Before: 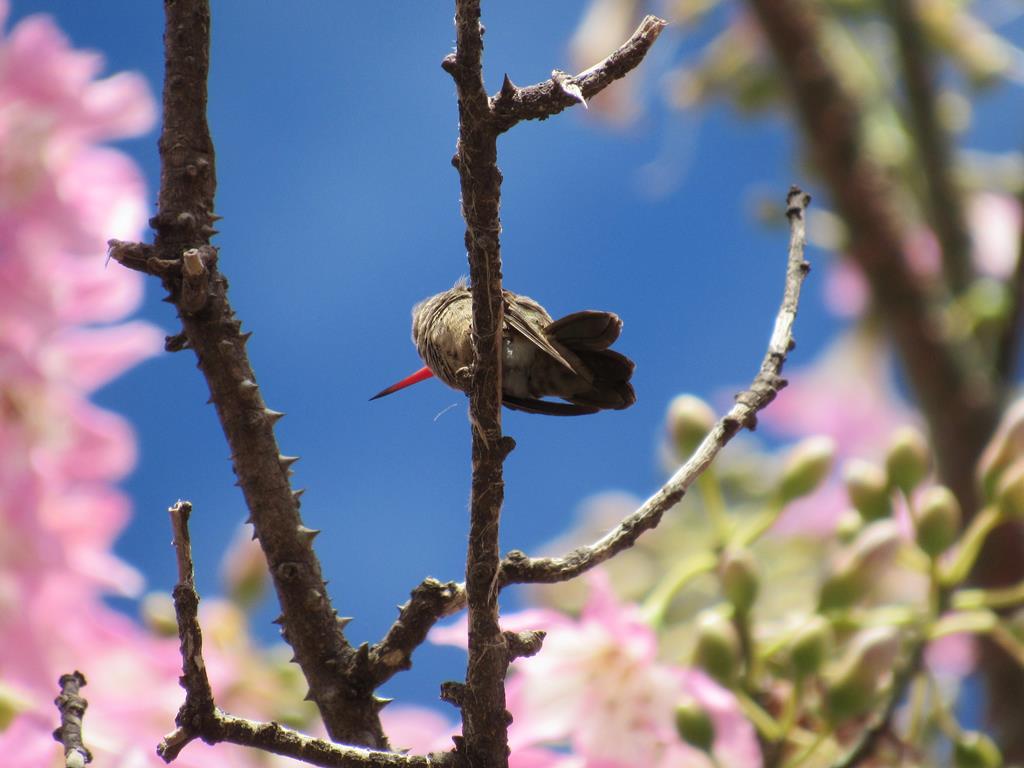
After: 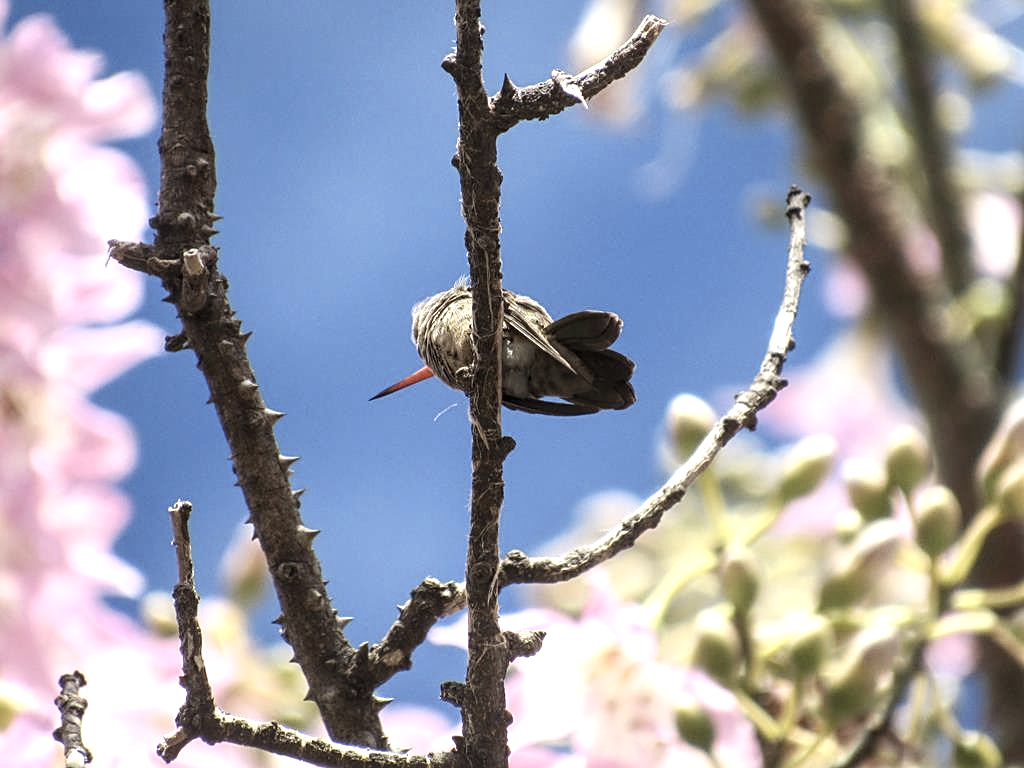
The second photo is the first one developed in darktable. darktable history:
exposure: black level correction 0, exposure 0.7 EV, compensate exposure bias true, compensate highlight preservation false
contrast brightness saturation: contrast 0.1, saturation -0.36
sharpen: on, module defaults
color contrast: green-magenta contrast 0.8, blue-yellow contrast 1.1, unbound 0
local contrast: on, module defaults
